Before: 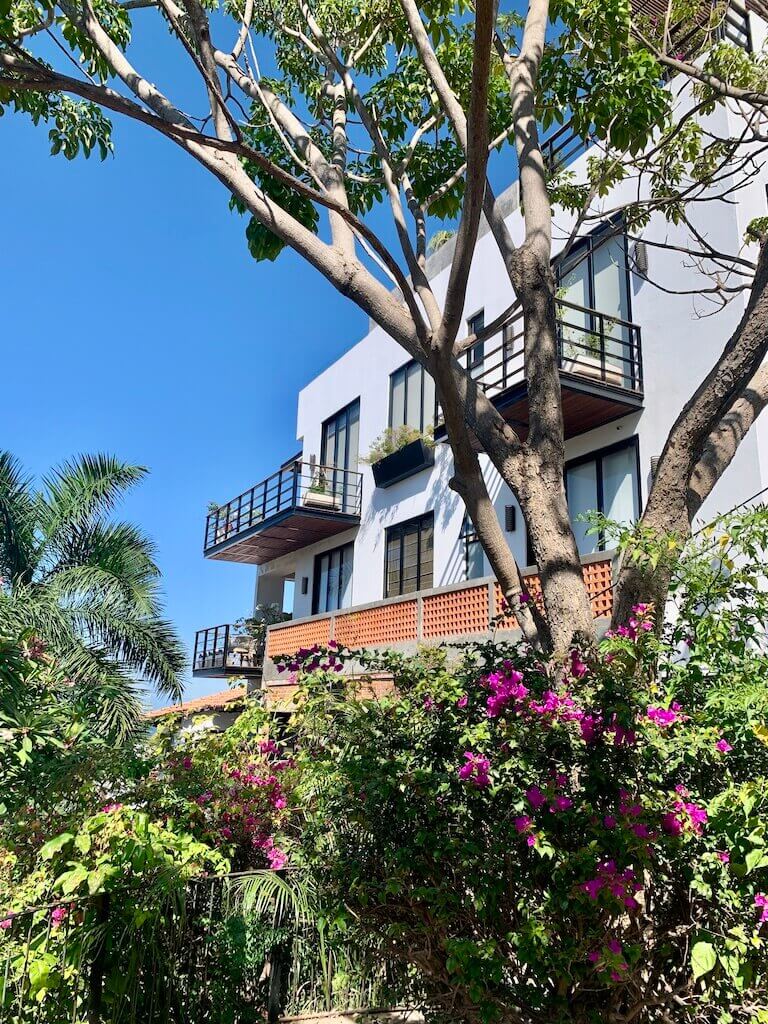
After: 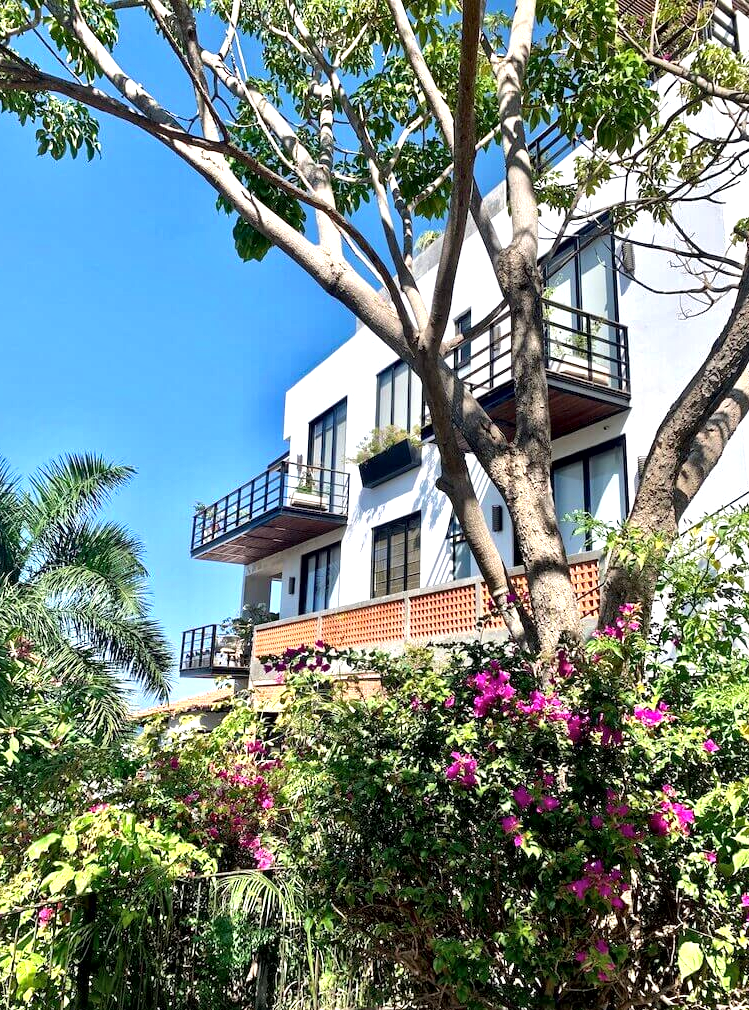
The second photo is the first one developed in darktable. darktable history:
local contrast: mode bilateral grid, contrast 20, coarseness 19, detail 163%, midtone range 0.2
crop and rotate: left 1.774%, right 0.633%, bottom 1.28%
exposure: exposure 0.566 EV, compensate highlight preservation false
